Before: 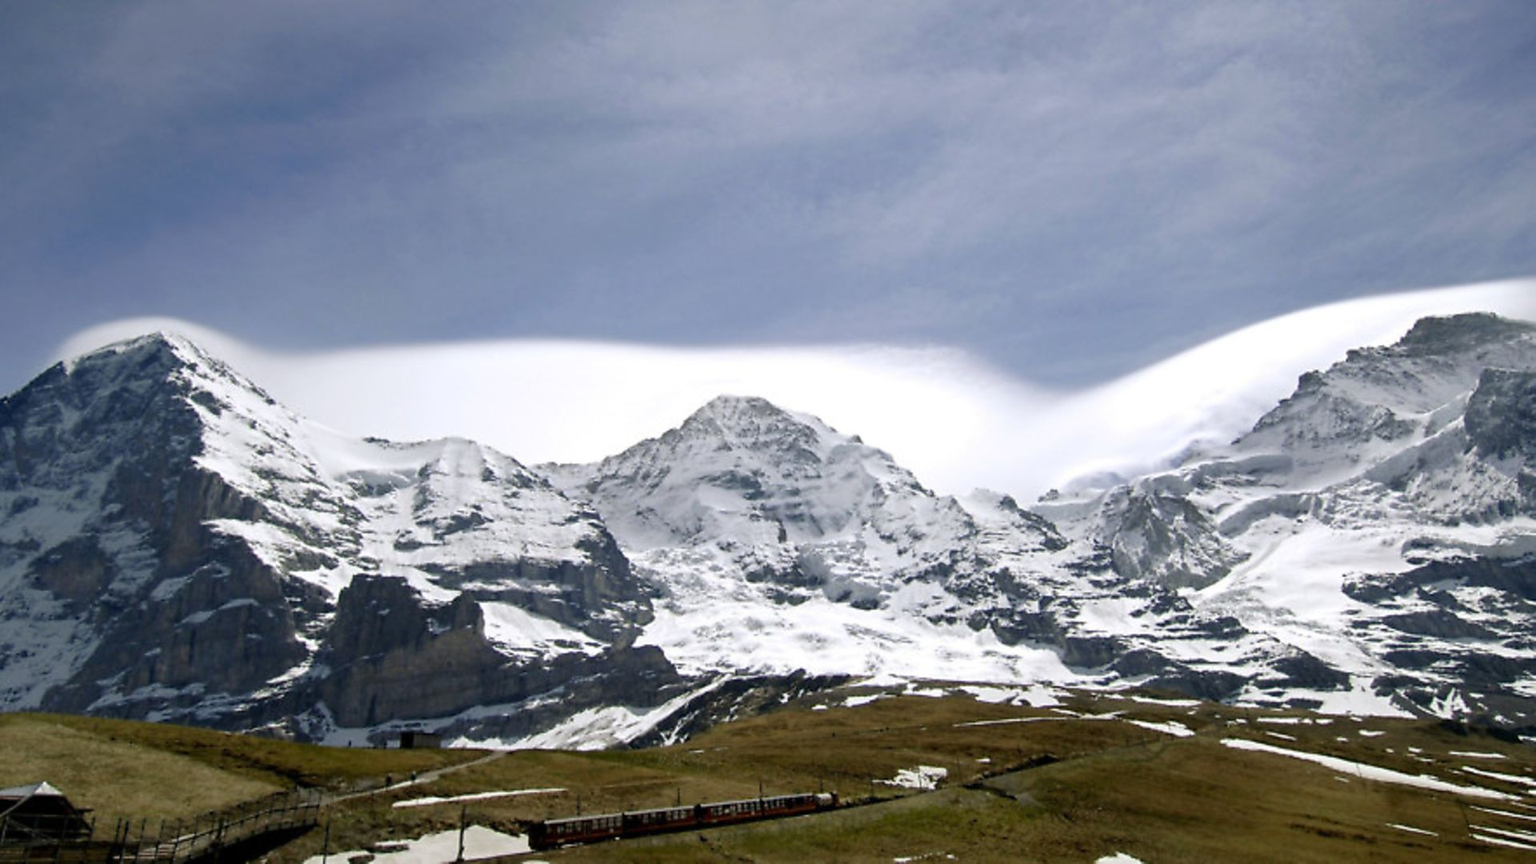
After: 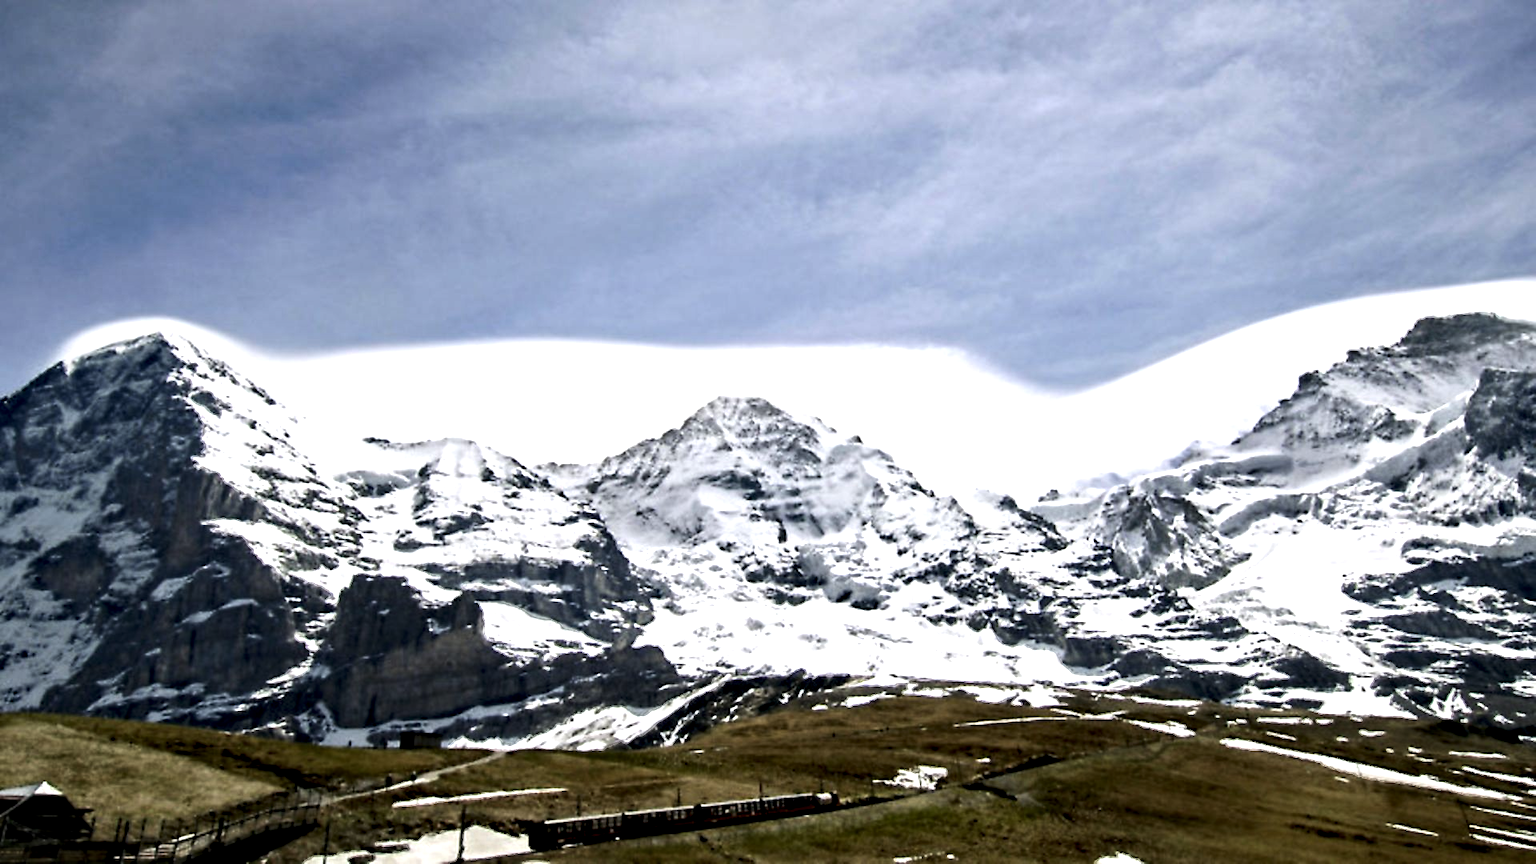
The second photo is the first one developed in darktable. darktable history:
tone equalizer: -8 EV -0.75 EV, -7 EV -0.7 EV, -6 EV -0.6 EV, -5 EV -0.4 EV, -3 EV 0.4 EV, -2 EV 0.6 EV, -1 EV 0.7 EV, +0 EV 0.75 EV, edges refinement/feathering 500, mask exposure compensation -1.57 EV, preserve details no
contrast equalizer: y [[0.511, 0.558, 0.631, 0.632, 0.559, 0.512], [0.5 ×6], [0.507, 0.559, 0.627, 0.644, 0.647, 0.647], [0 ×6], [0 ×6]]
